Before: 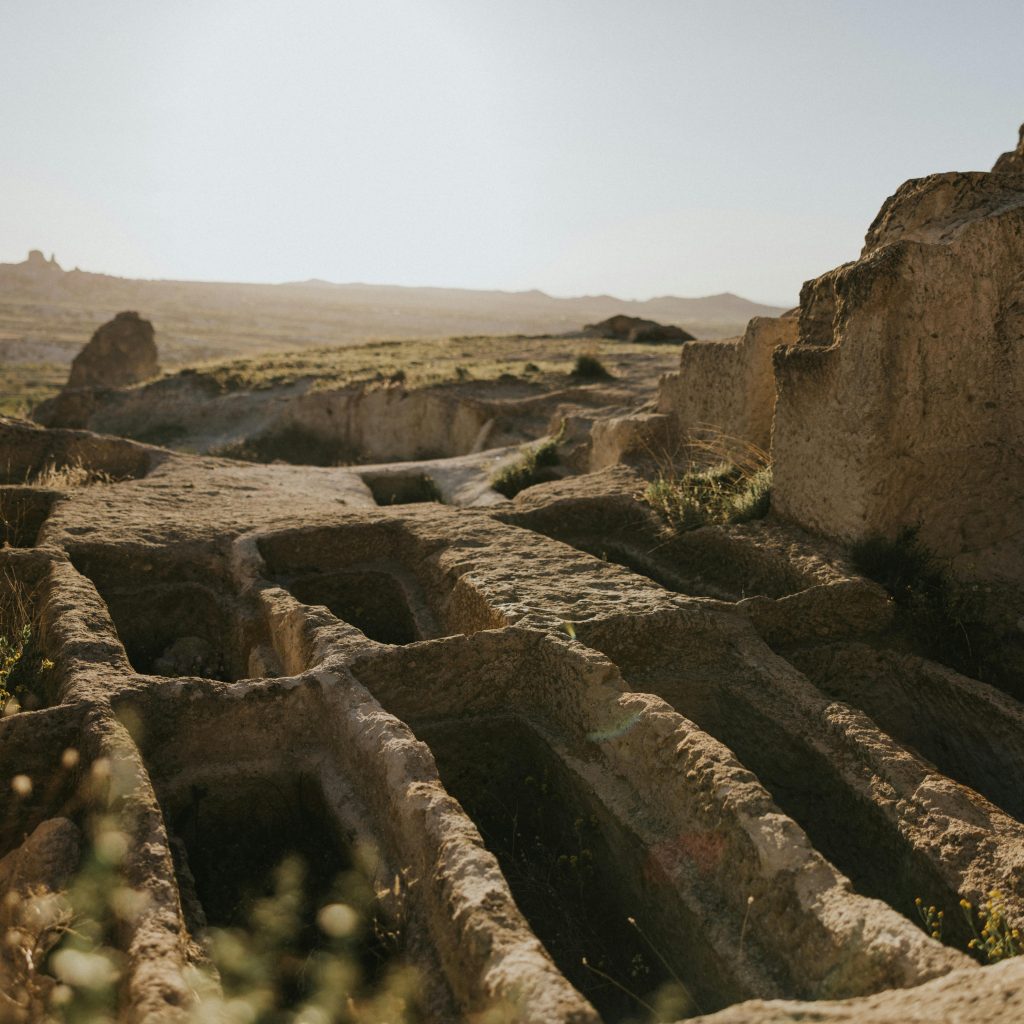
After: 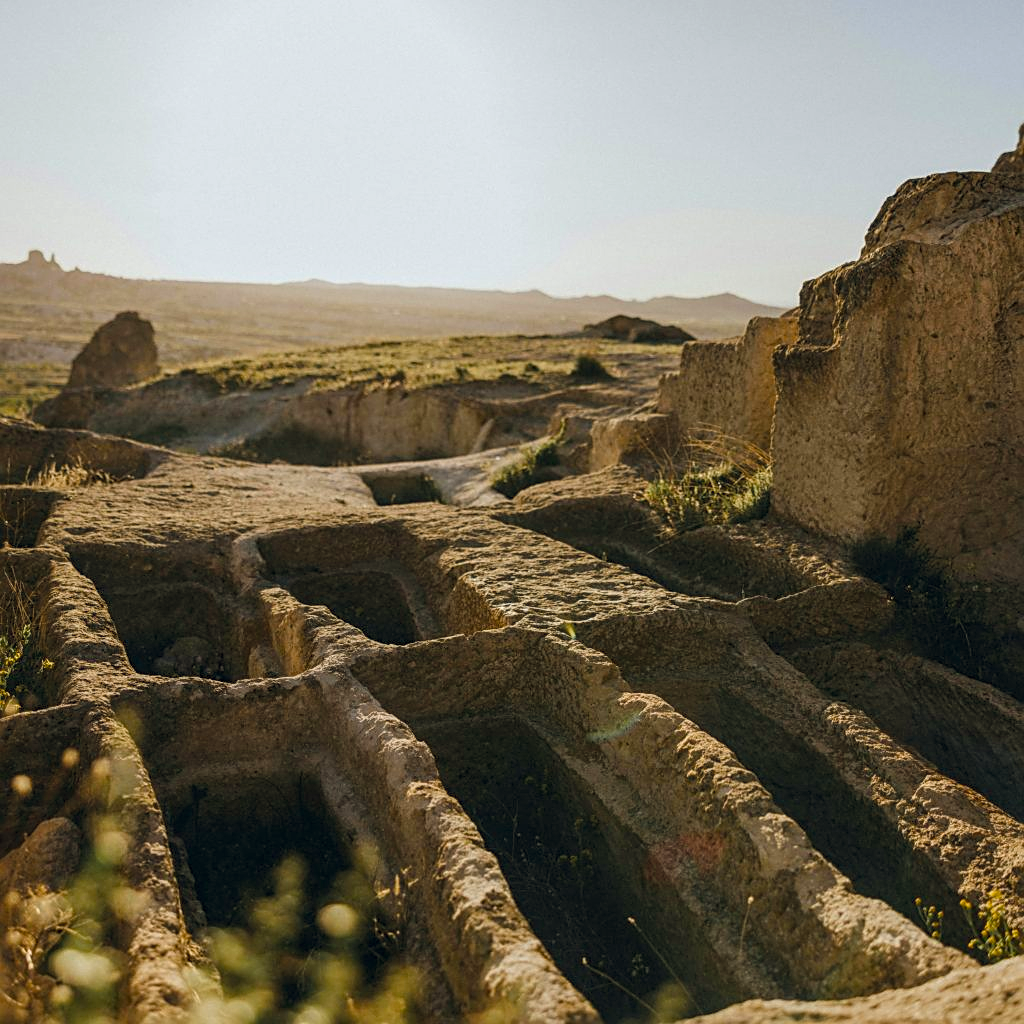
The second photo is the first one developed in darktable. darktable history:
sharpen: amount 0.49
local contrast: on, module defaults
color balance rgb: global offset › chroma 0.057%, global offset › hue 253.7°, linear chroma grading › global chroma 20.082%, perceptual saturation grading › global saturation 1.556%, perceptual saturation grading › highlights -2.437%, perceptual saturation grading › mid-tones 3.431%, perceptual saturation grading › shadows 8.675%, global vibrance 25.08%
